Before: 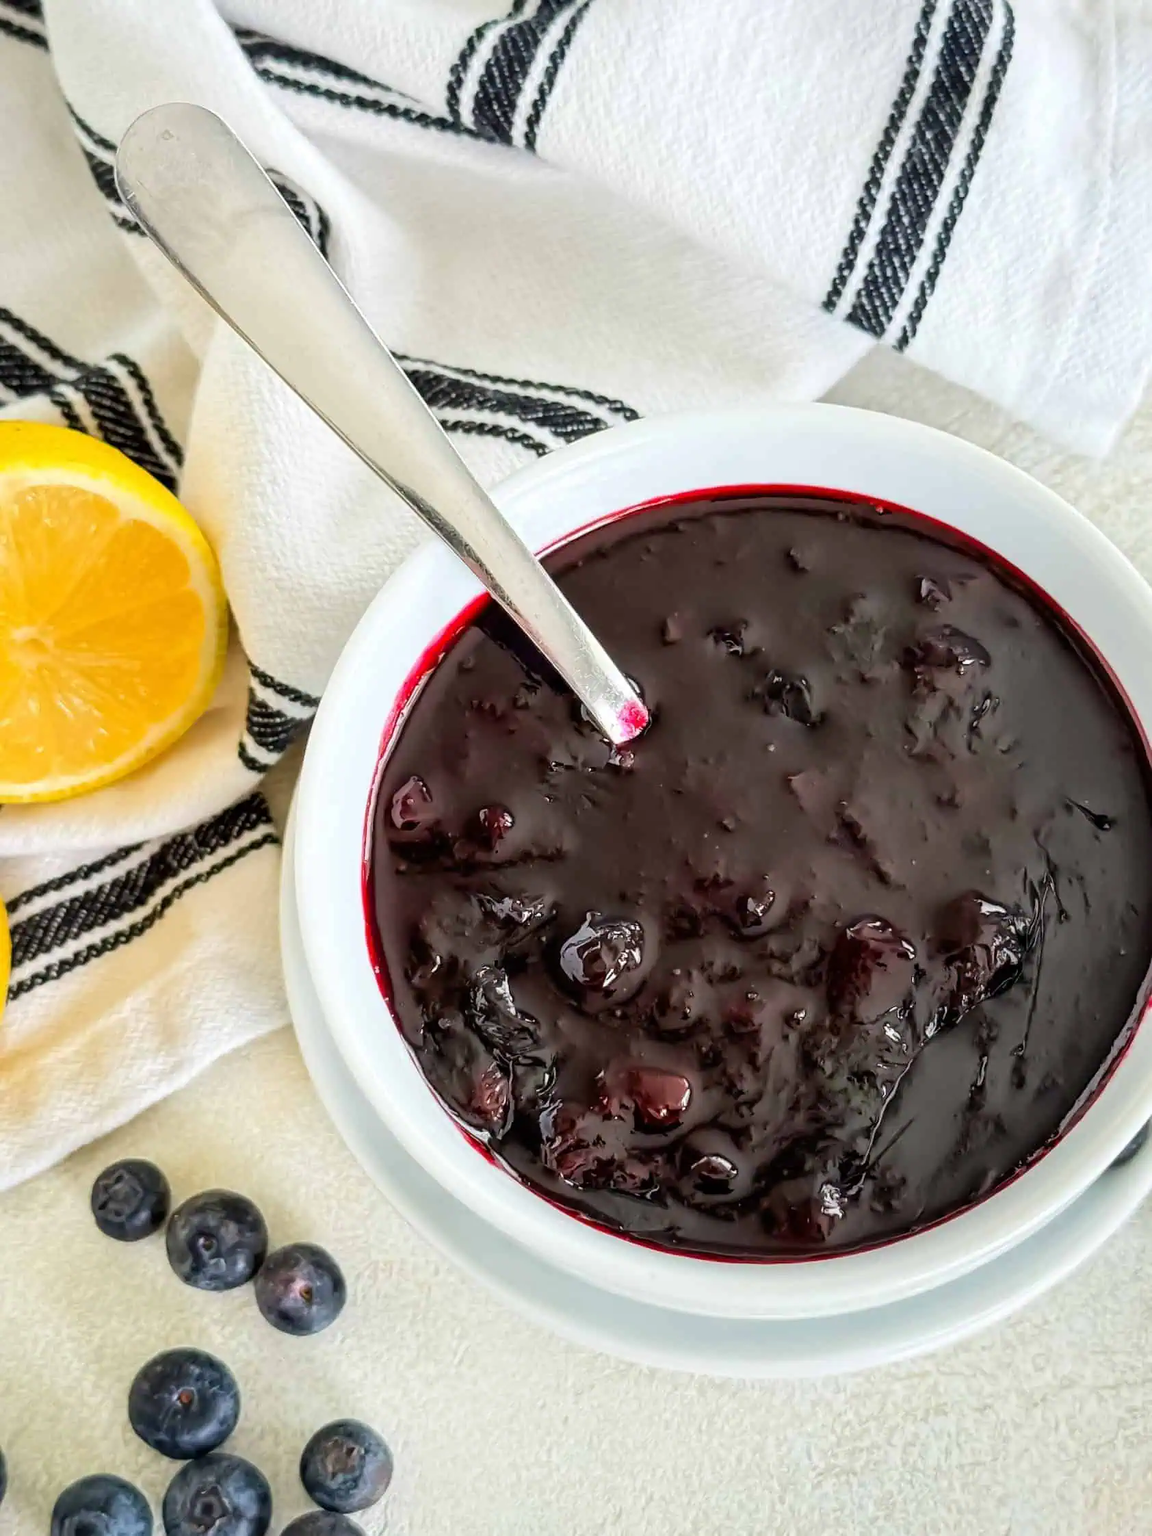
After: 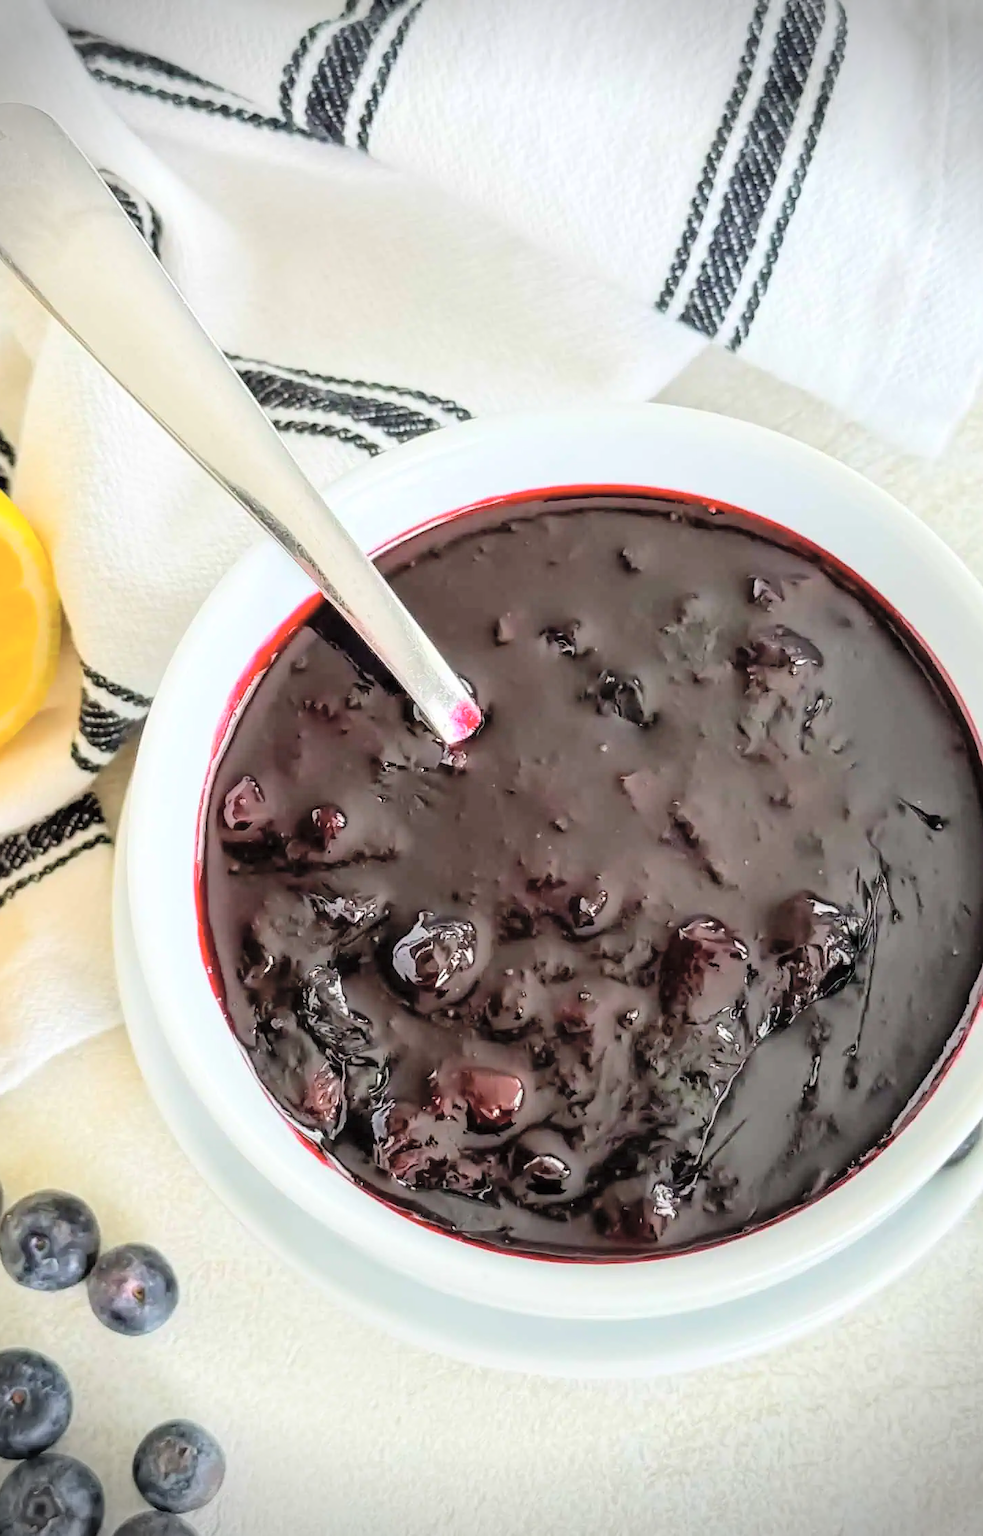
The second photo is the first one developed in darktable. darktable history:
crop and rotate: left 14.584%
vignetting: fall-off start 88.03%, fall-off radius 24.9%
rotate and perspective: automatic cropping original format, crop left 0, crop top 0
global tonemap: drago (0.7, 100)
